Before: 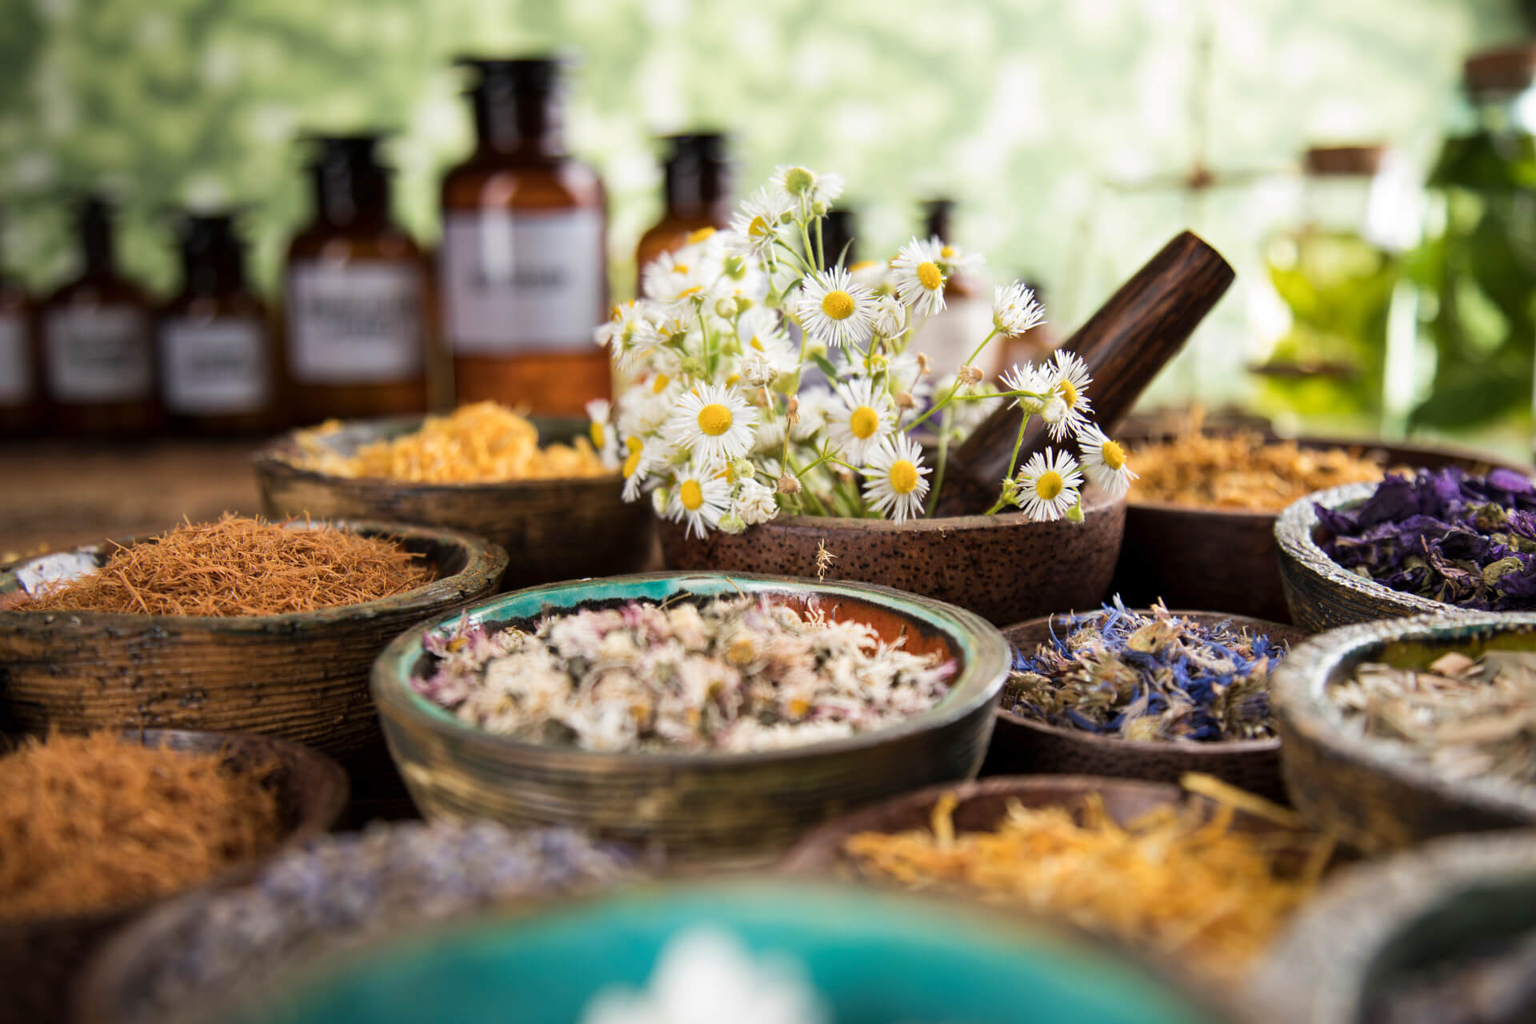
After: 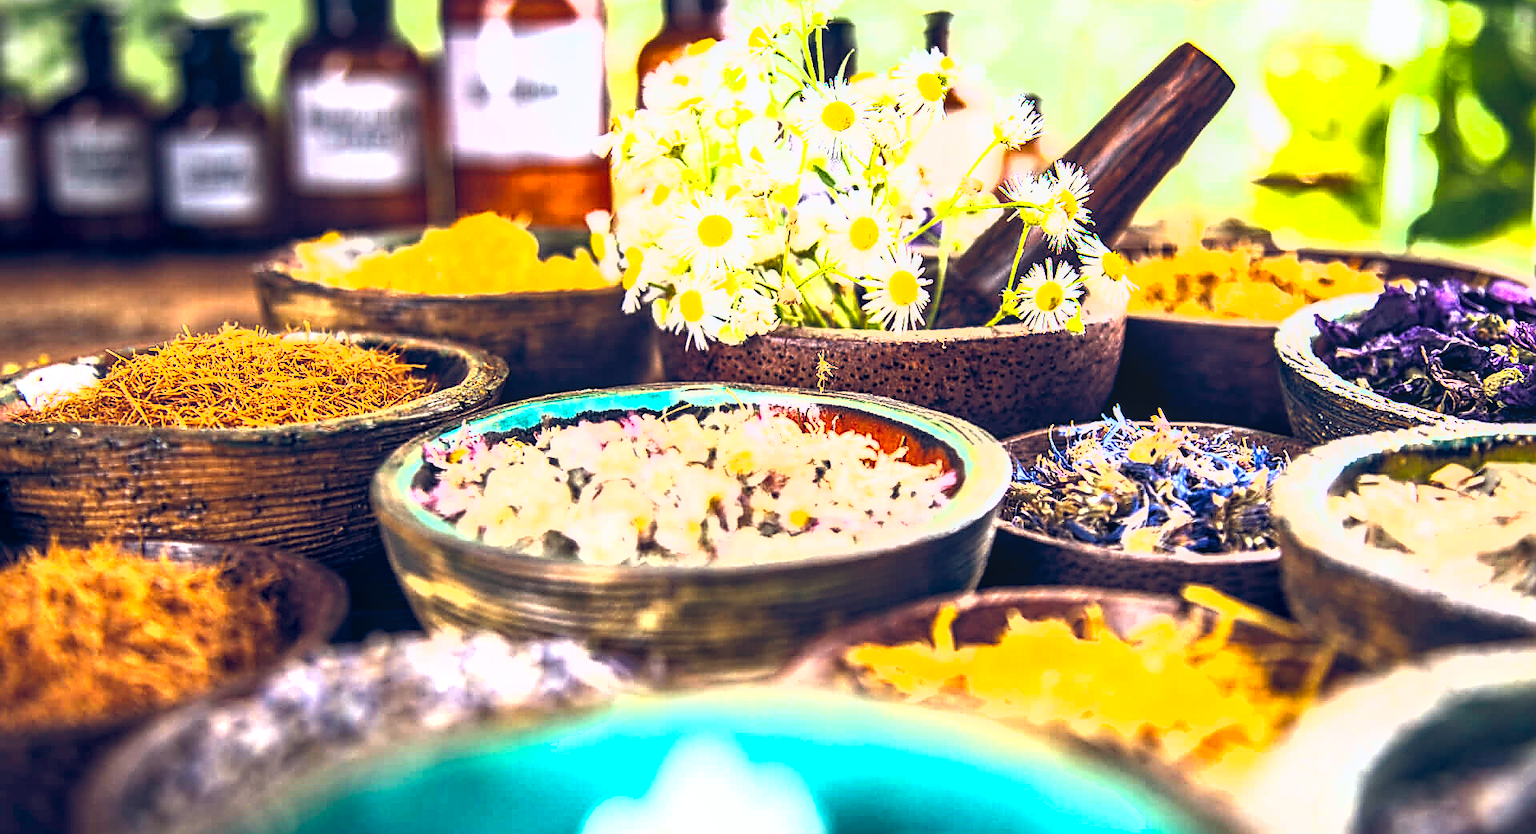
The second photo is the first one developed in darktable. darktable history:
shadows and highlights: shadows 32.15, highlights -32.87, soften with gaussian
crop and rotate: top 18.439%
sharpen: radius 1.643, amount 1.277
color balance rgb: global offset › luminance 0.368%, global offset › chroma 0.206%, global offset › hue 255.34°, perceptual saturation grading › global saturation 20%, perceptual saturation grading › highlights -14.136%, perceptual saturation grading › shadows 49.694%, perceptual brilliance grading › global brilliance 30.763%, perceptual brilliance grading › highlights 49.243%, perceptual brilliance grading › mid-tones 49.251%, perceptual brilliance grading › shadows -22.148%
local contrast: on, module defaults
